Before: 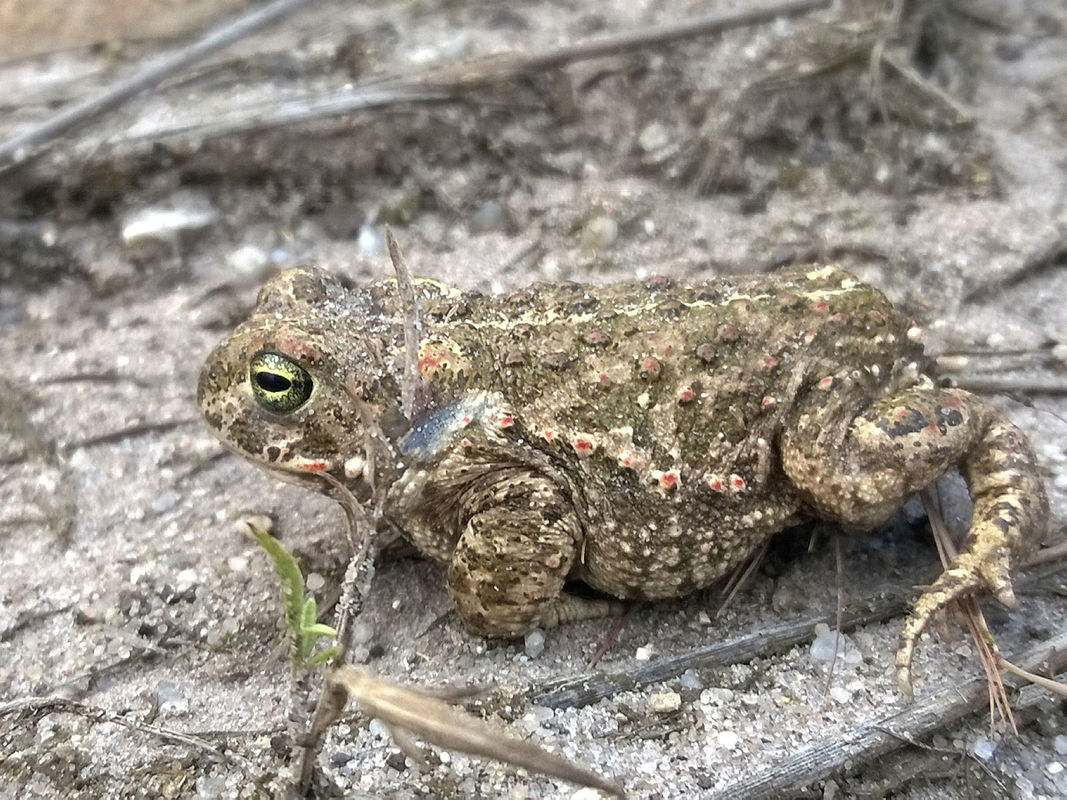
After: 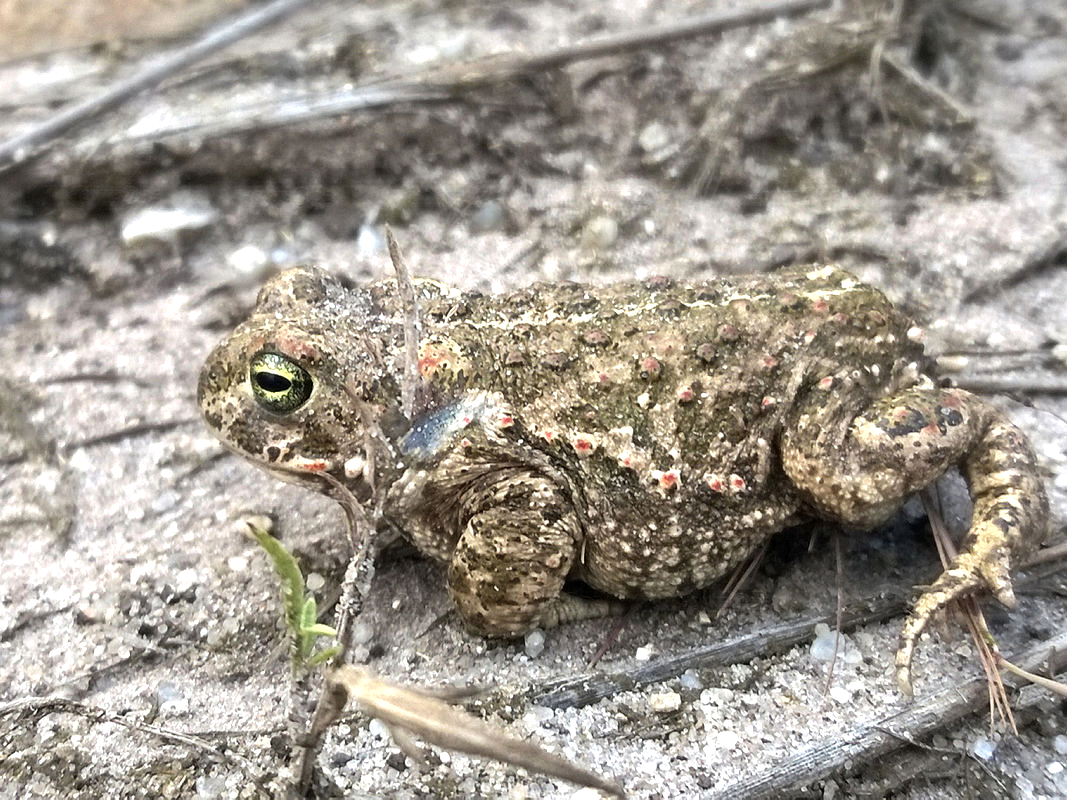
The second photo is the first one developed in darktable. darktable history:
tone equalizer: -8 EV -0.415 EV, -7 EV -0.416 EV, -6 EV -0.32 EV, -5 EV -0.182 EV, -3 EV 0.19 EV, -2 EV 0.36 EV, -1 EV 0.398 EV, +0 EV 0.404 EV, edges refinement/feathering 500, mask exposure compensation -1.57 EV, preserve details no
